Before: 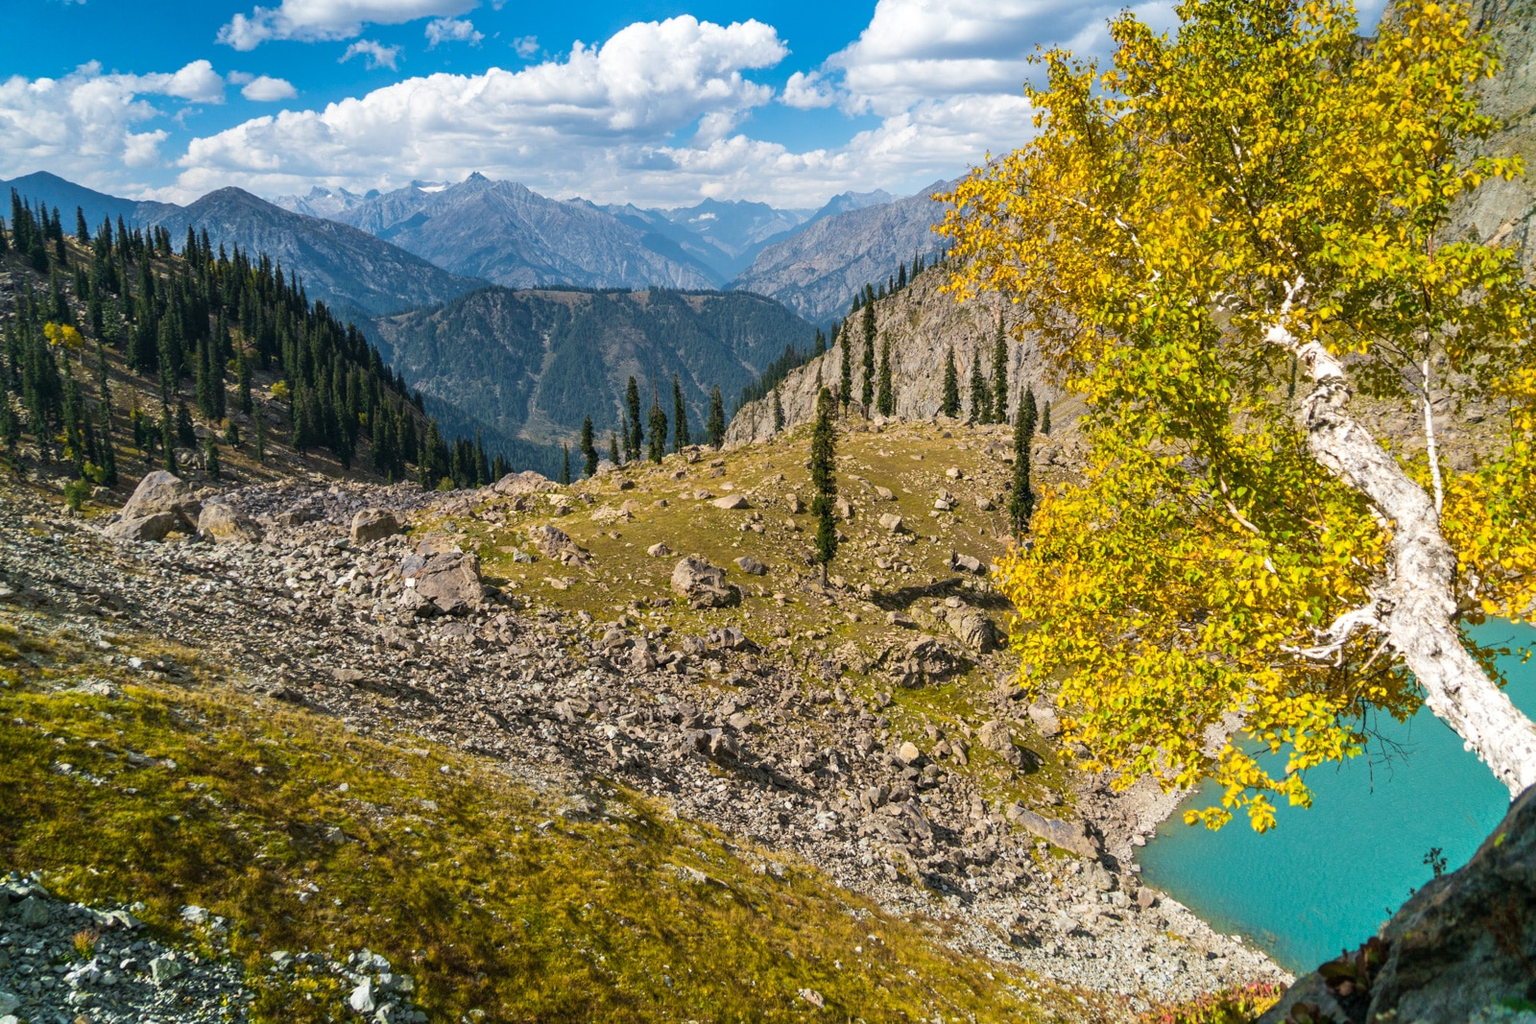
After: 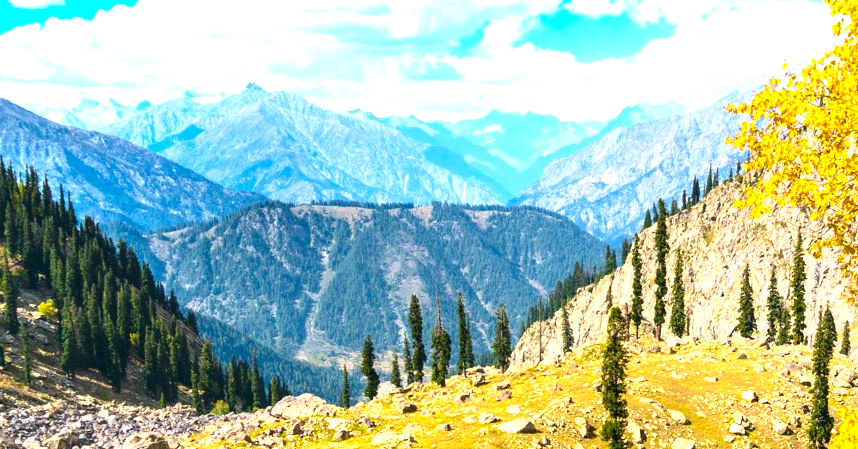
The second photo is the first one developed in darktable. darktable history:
crop: left 15.309%, top 9.117%, right 31.017%, bottom 48.8%
exposure: black level correction 0, exposure 1.474 EV, compensate highlight preservation false
contrast brightness saturation: contrast 0.181, saturation 0.306
